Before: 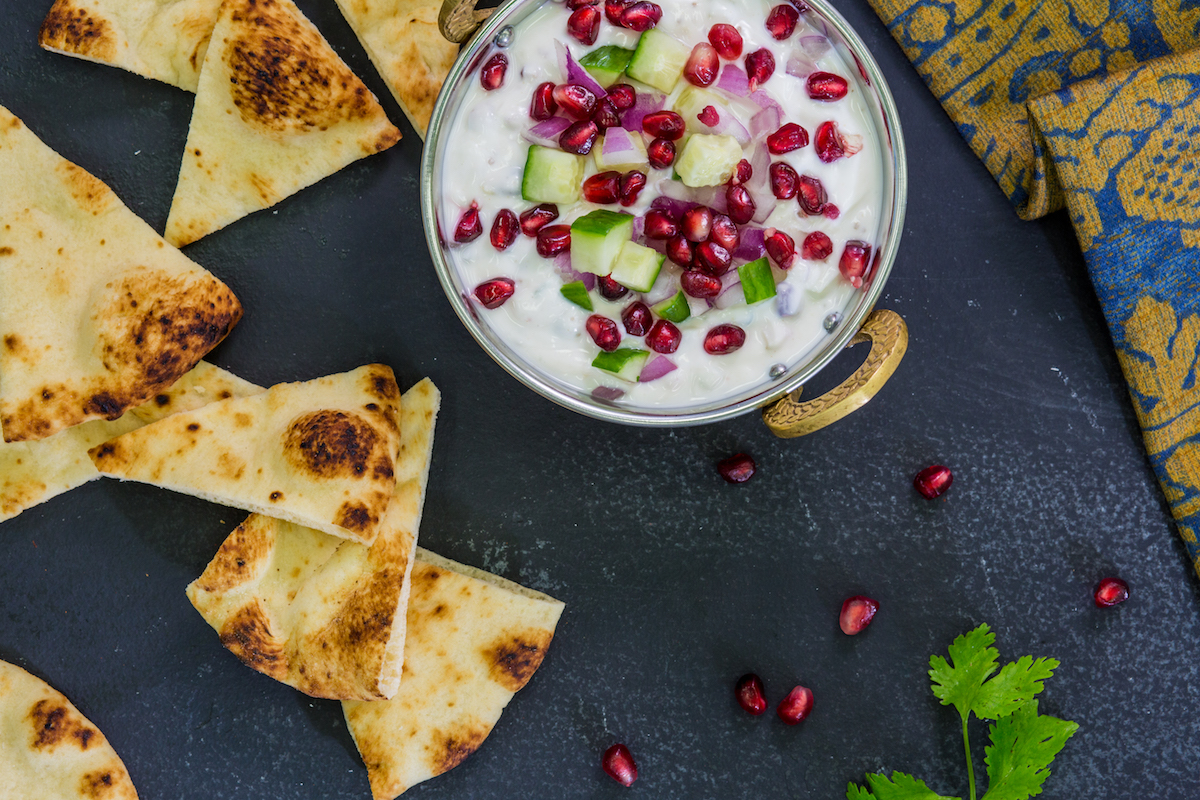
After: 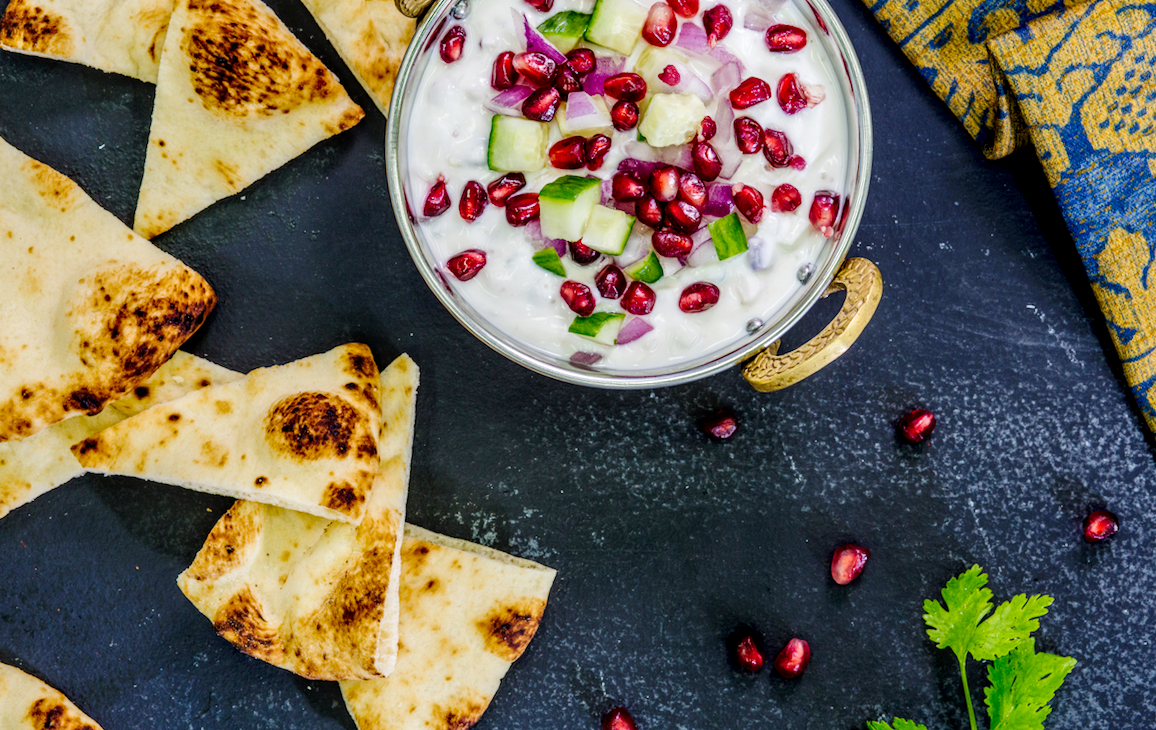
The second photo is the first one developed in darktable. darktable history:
rotate and perspective: rotation -3.52°, crop left 0.036, crop right 0.964, crop top 0.081, crop bottom 0.919
local contrast: detail 142%
tone curve: curves: ch0 [(0, 0) (0.003, 0.009) (0.011, 0.009) (0.025, 0.01) (0.044, 0.02) (0.069, 0.032) (0.1, 0.048) (0.136, 0.092) (0.177, 0.153) (0.224, 0.217) (0.277, 0.306) (0.335, 0.402) (0.399, 0.488) (0.468, 0.574) (0.543, 0.648) (0.623, 0.716) (0.709, 0.783) (0.801, 0.851) (0.898, 0.92) (1, 1)], preserve colors none
